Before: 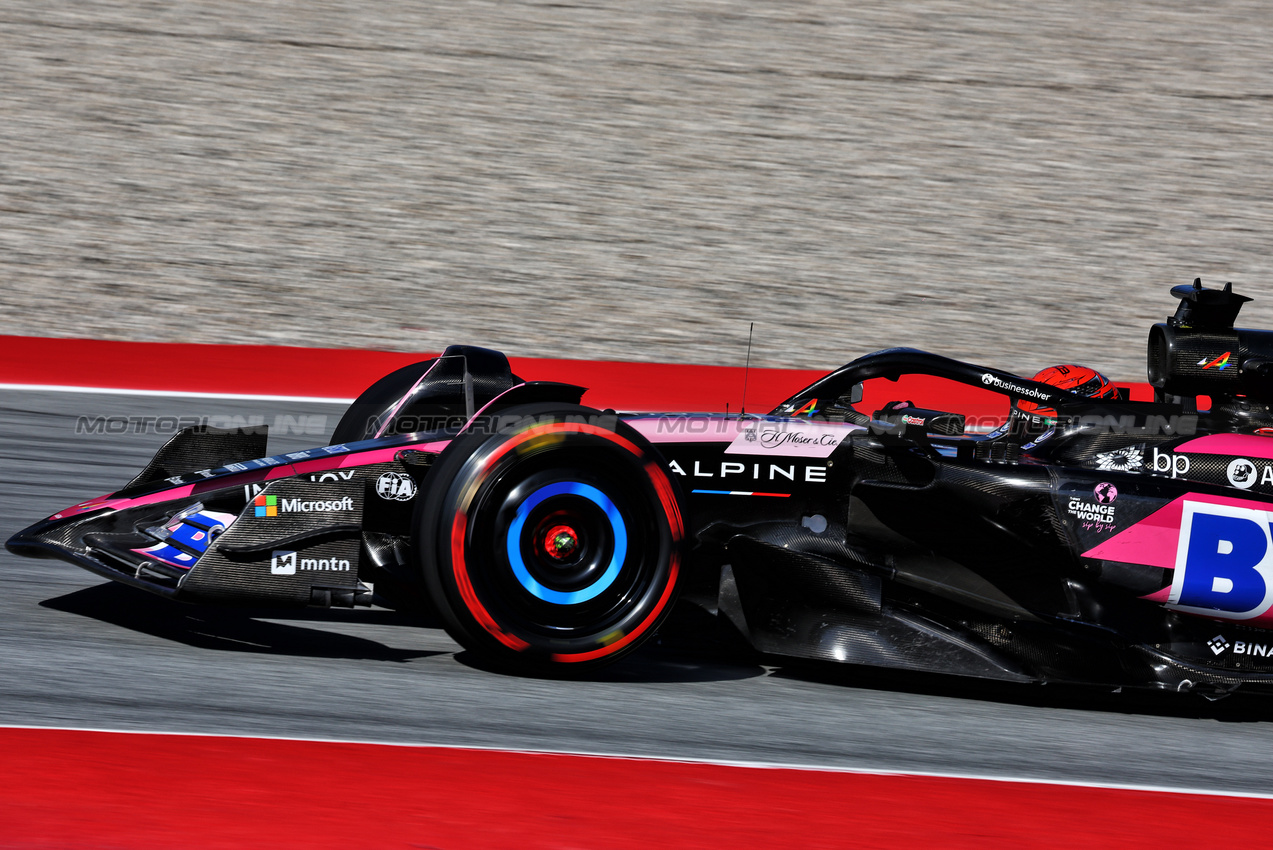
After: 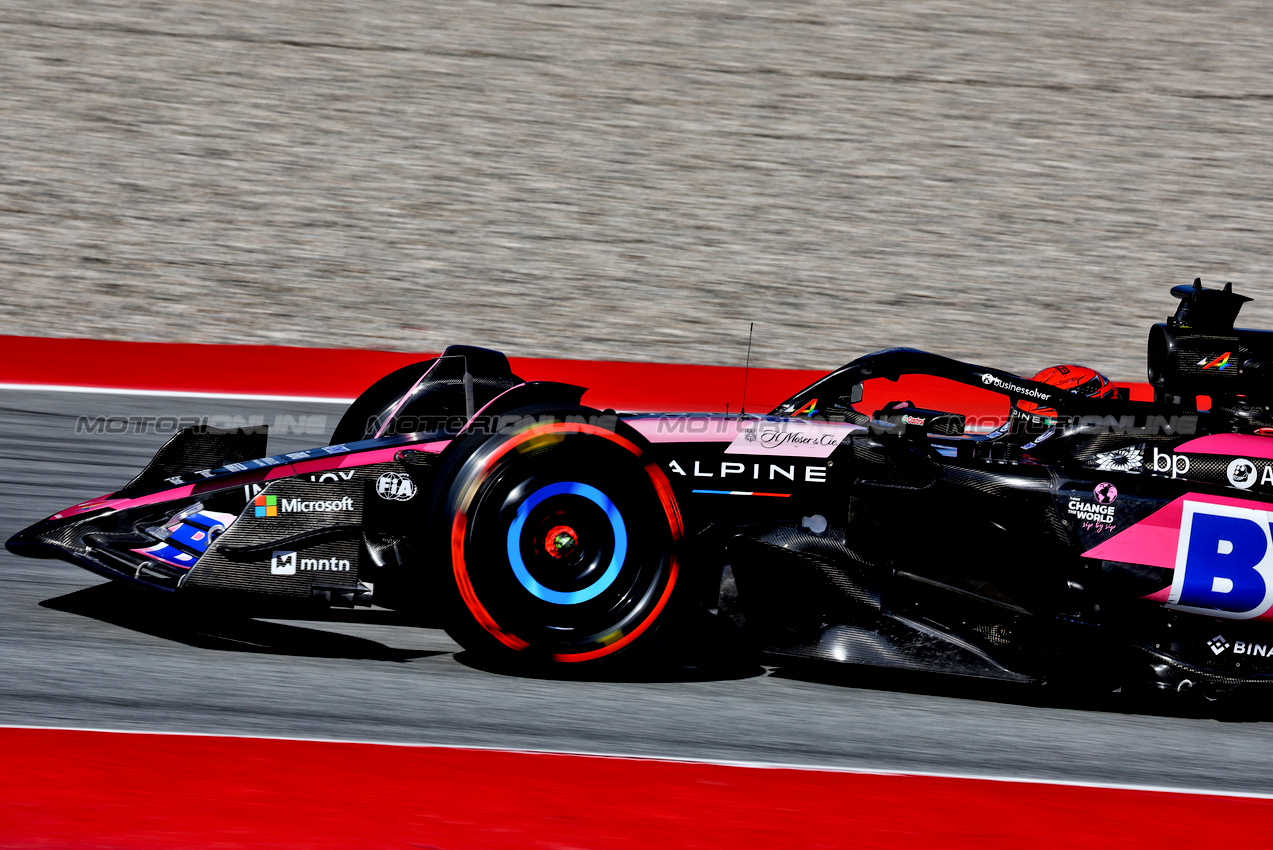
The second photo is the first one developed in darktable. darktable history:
shadows and highlights: shadows 31.97, highlights -31.91, soften with gaussian
exposure: black level correction 0.013, compensate highlight preservation false
